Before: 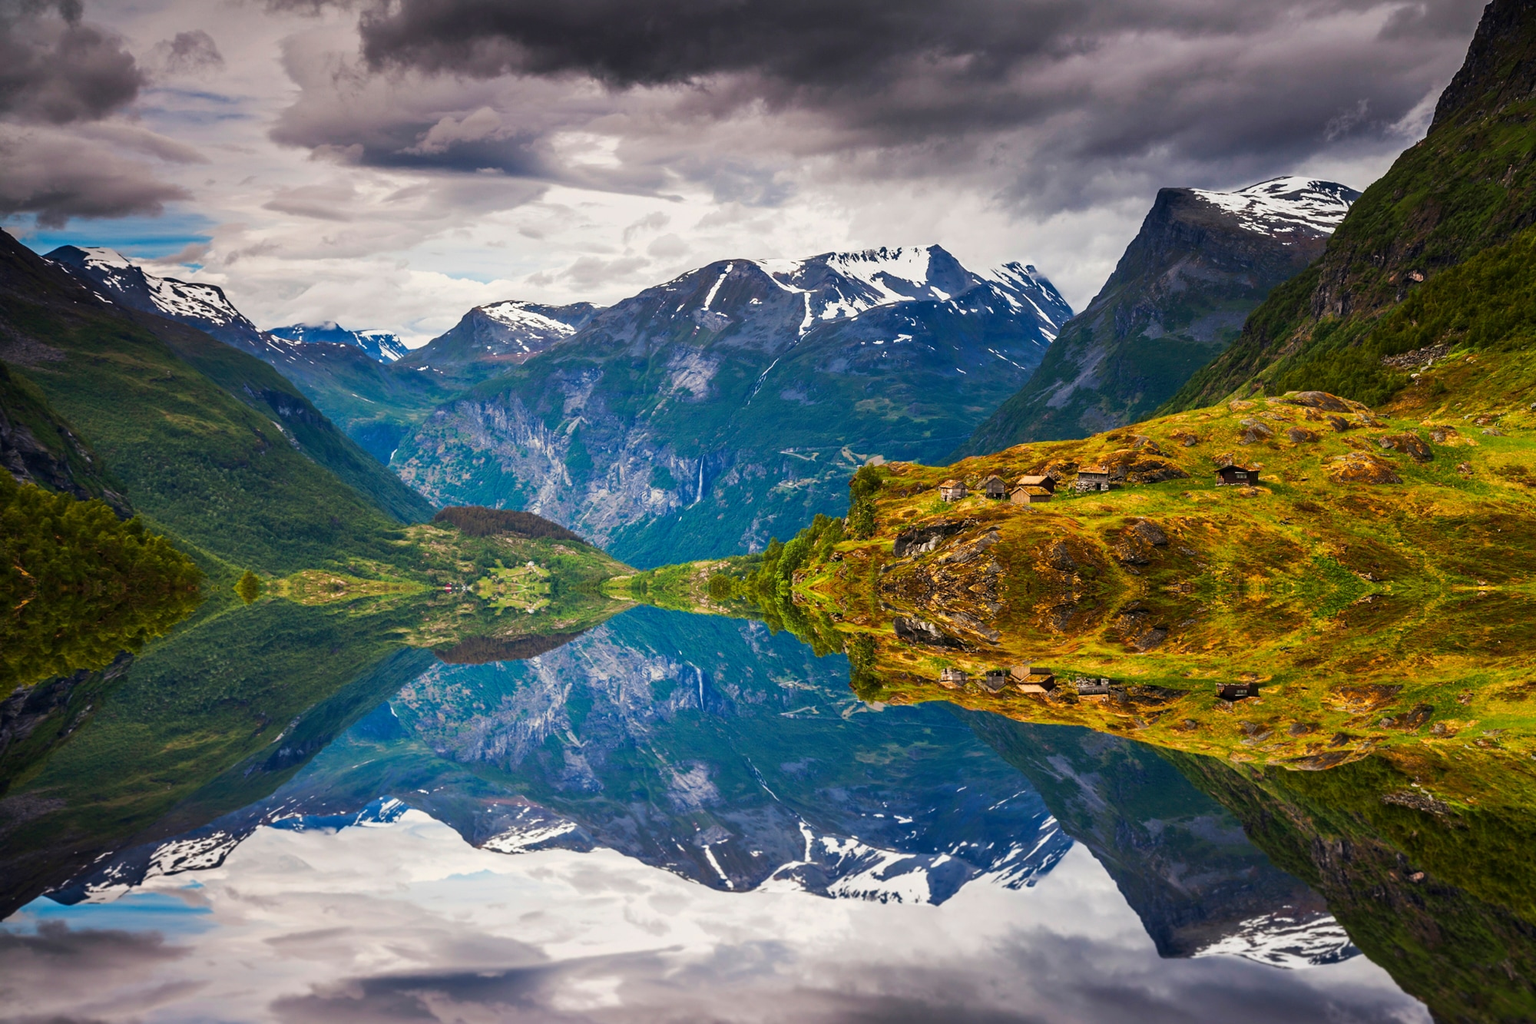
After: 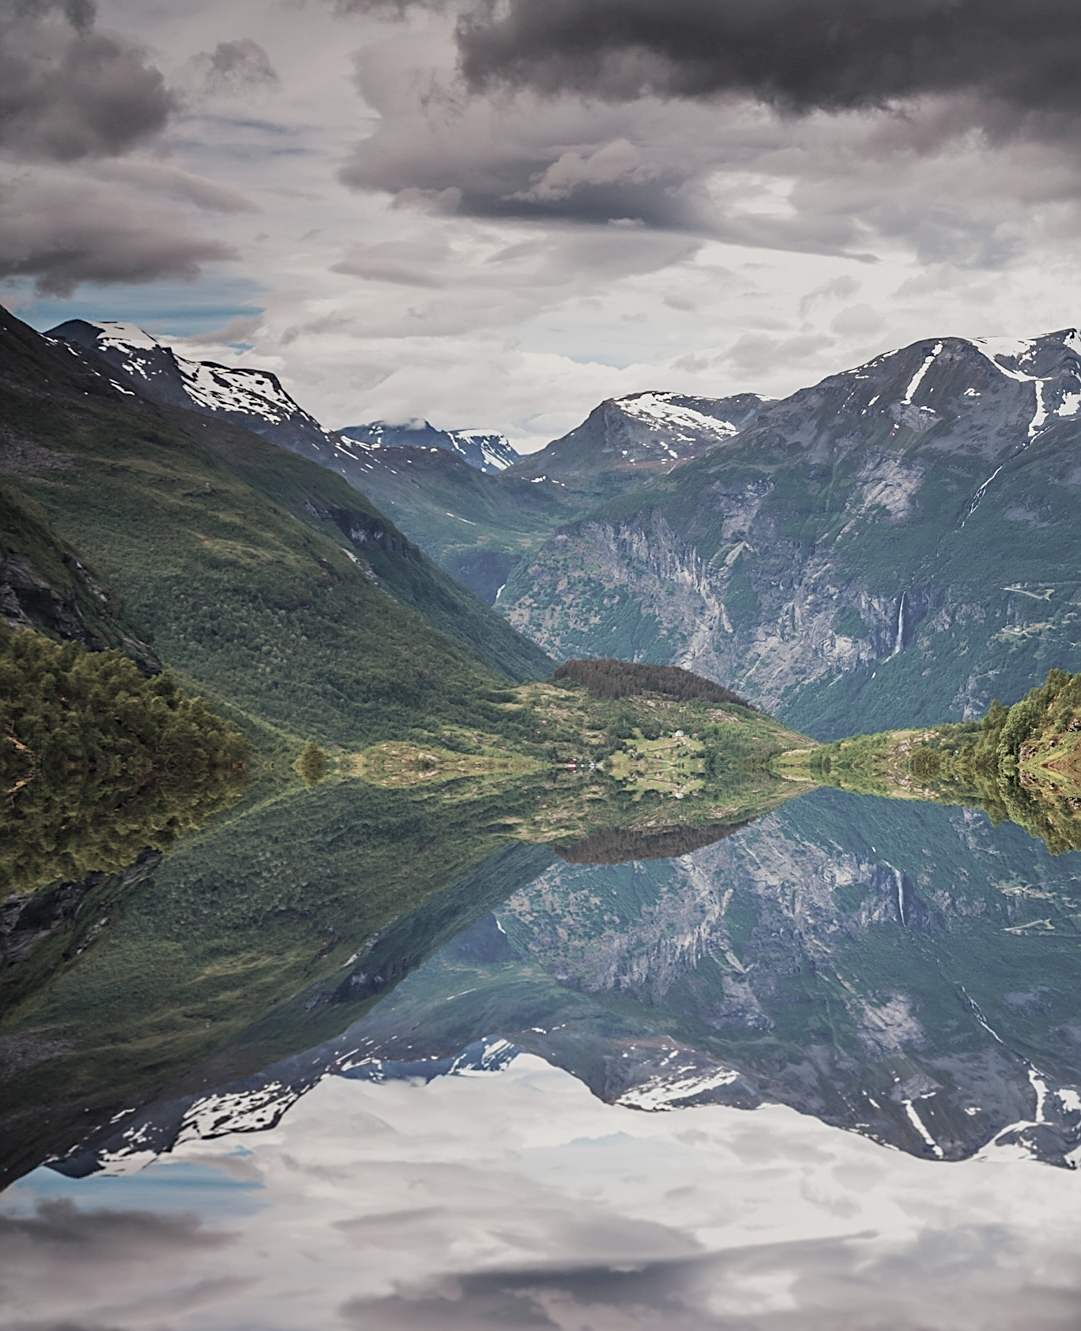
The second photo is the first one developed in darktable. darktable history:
exposure: exposure -0.453 EV, compensate exposure bias true, compensate highlight preservation false
crop: left 0.628%, right 45.293%, bottom 0.091%
contrast brightness saturation: brightness 0.19, saturation -0.51
sharpen: on, module defaults
